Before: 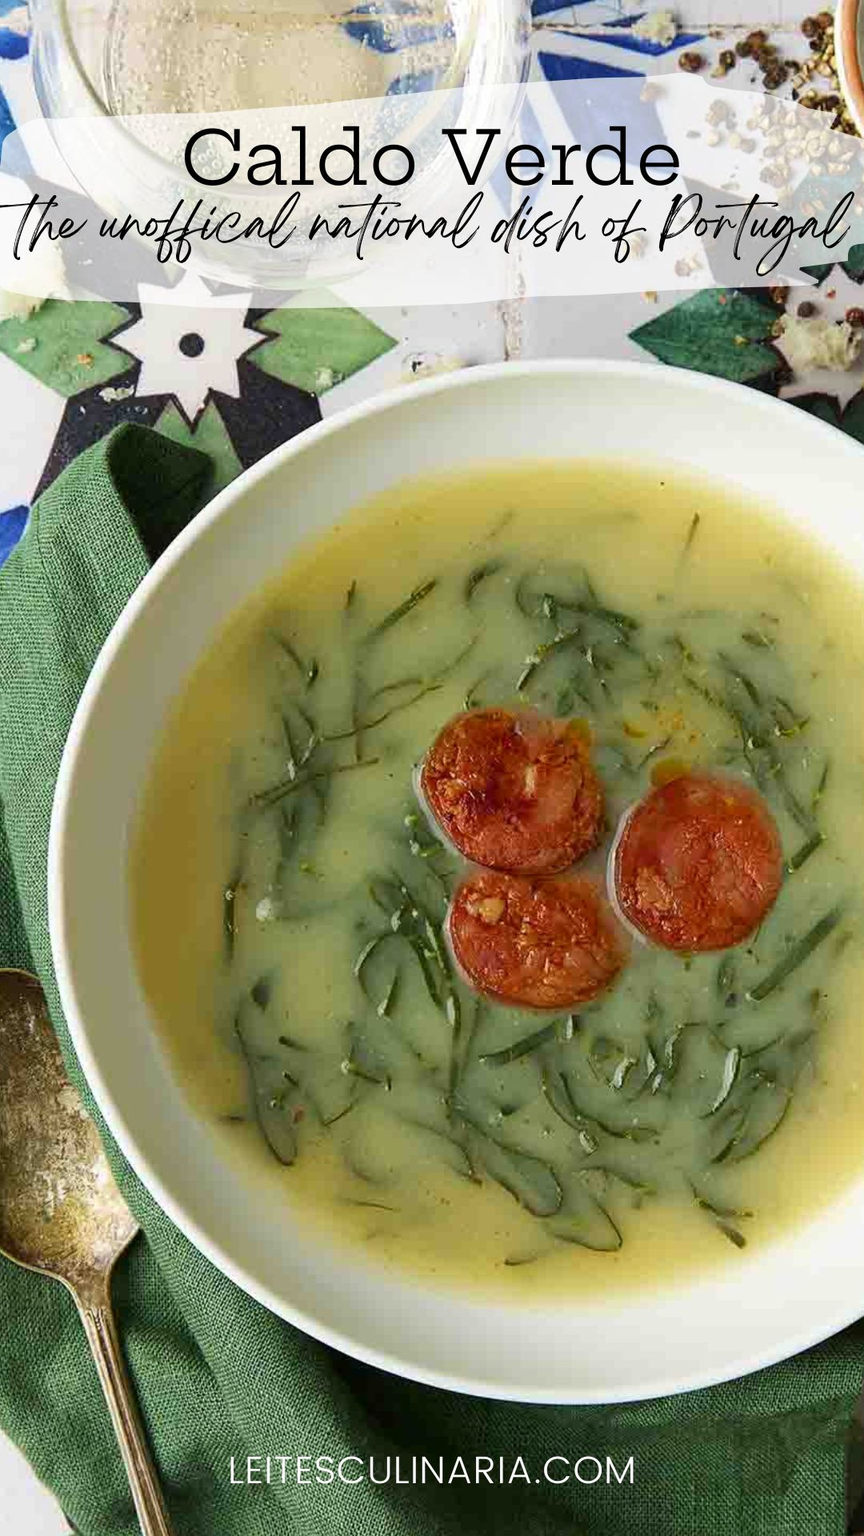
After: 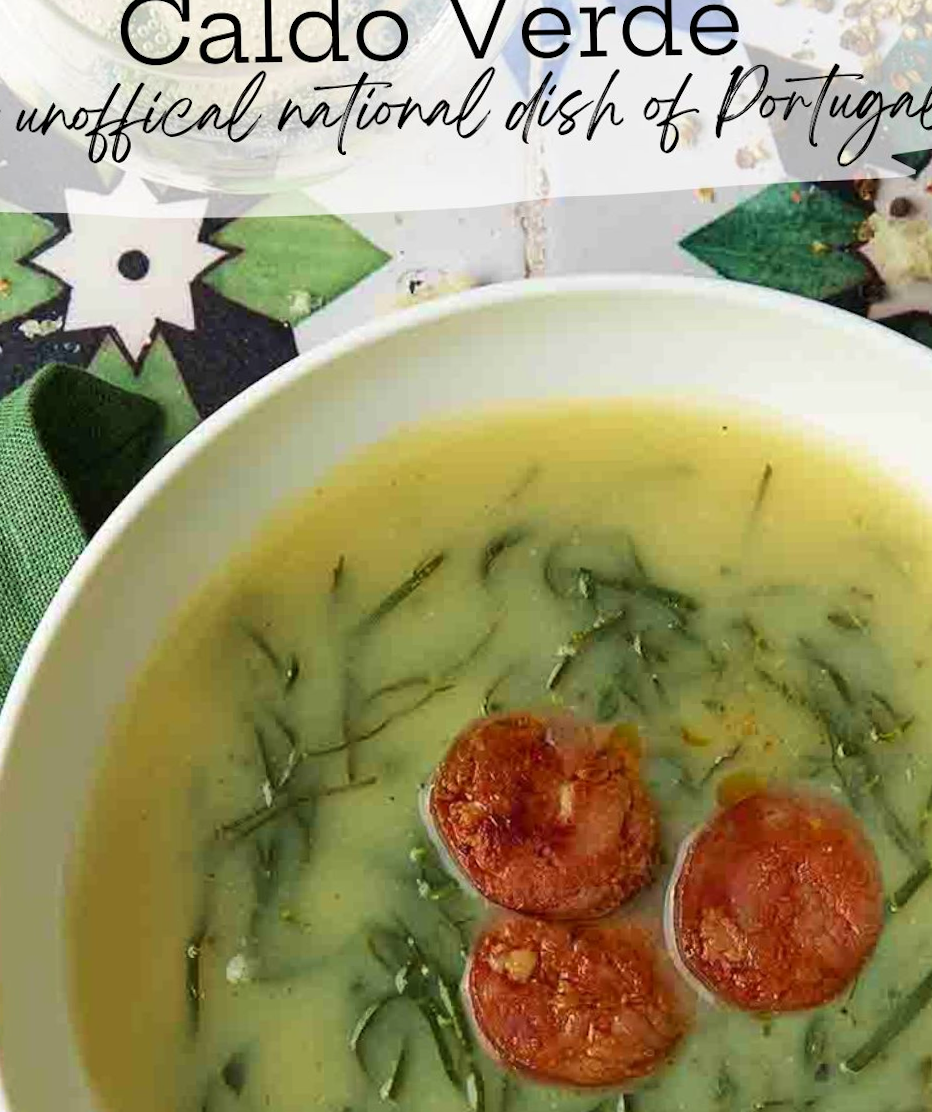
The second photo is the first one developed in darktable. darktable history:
velvia: on, module defaults
rotate and perspective: rotation -1°, crop left 0.011, crop right 0.989, crop top 0.025, crop bottom 0.975
crop and rotate: left 9.345%, top 7.22%, right 4.982%, bottom 32.331%
